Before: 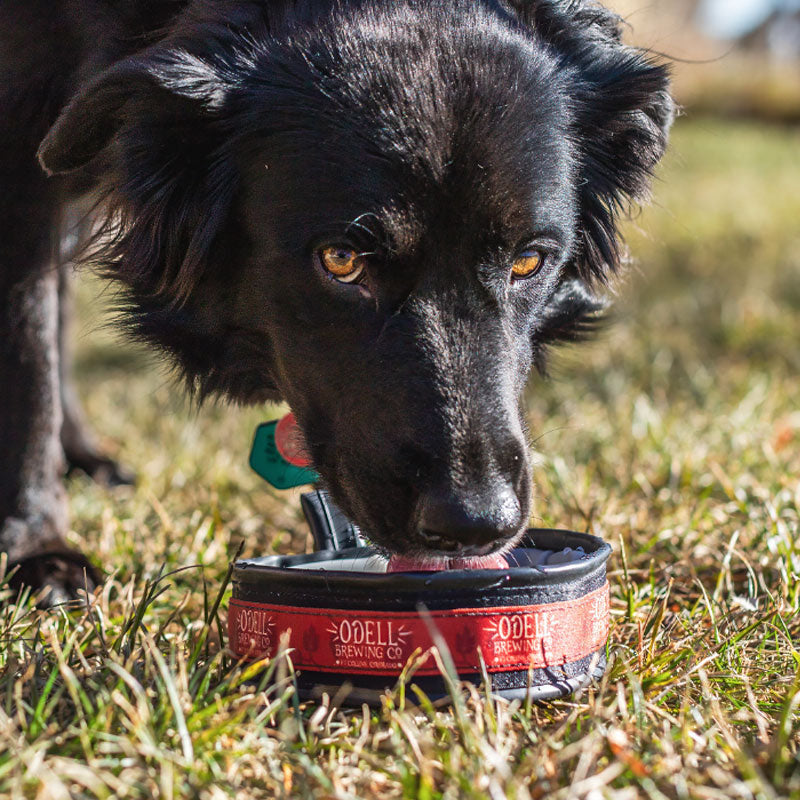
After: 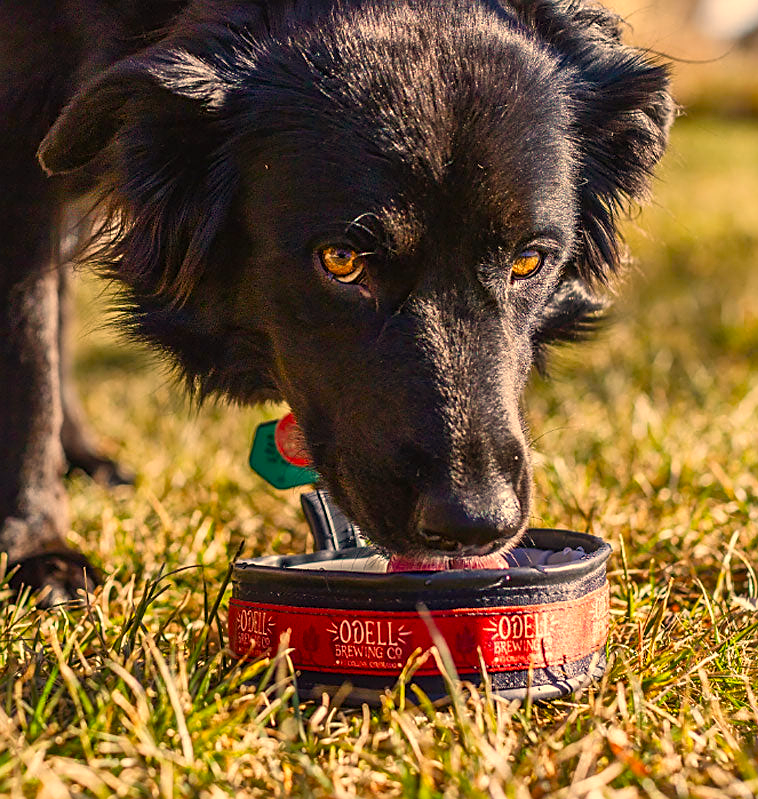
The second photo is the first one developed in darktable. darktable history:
sharpen: on, module defaults
crop and rotate: right 5.167%
color balance rgb: perceptual saturation grading › global saturation 20%, perceptual saturation grading › highlights -25%, perceptual saturation grading › shadows 50%
color correction: highlights a* 15, highlights b* 31.55
